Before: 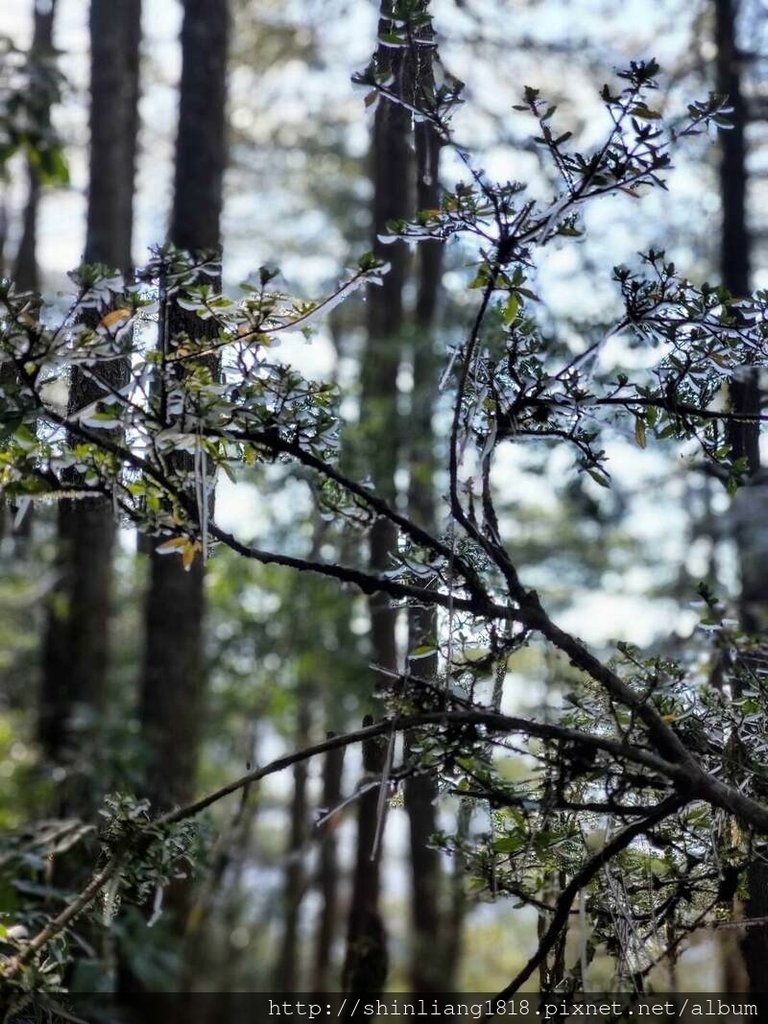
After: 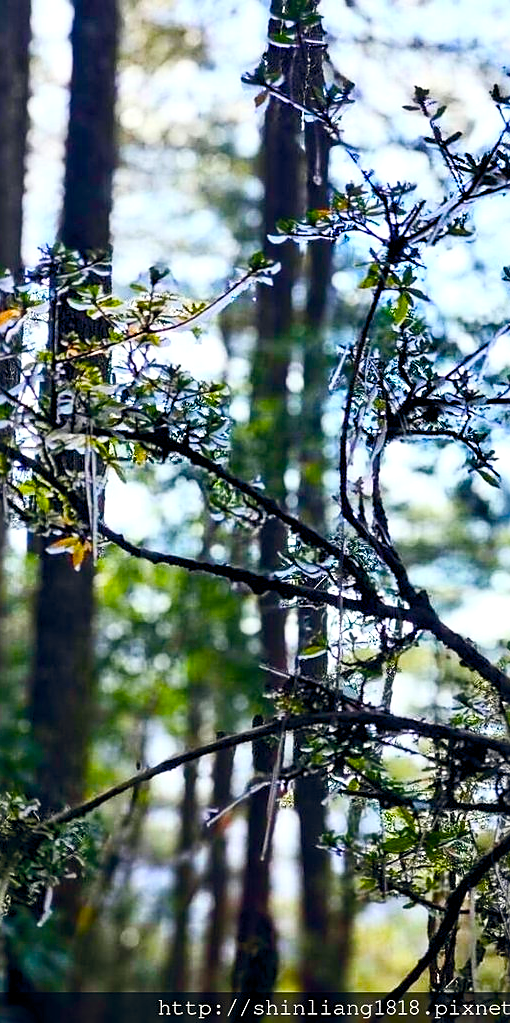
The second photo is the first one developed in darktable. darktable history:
crop and rotate: left 14.337%, right 19.249%
contrast brightness saturation: contrast 0.23, brightness 0.109, saturation 0.287
color balance rgb: global offset › chroma 0.06%, global offset › hue 254.01°, linear chroma grading › global chroma 23.184%, perceptual saturation grading › global saturation 24.708%, perceptual saturation grading › highlights -51.044%, perceptual saturation grading › mid-tones 19.433%, perceptual saturation grading › shadows 61.823%, perceptual brilliance grading › highlights 8.525%, perceptual brilliance grading › mid-tones 3.484%, perceptual brilliance grading › shadows 1.996%
sharpen: on, module defaults
